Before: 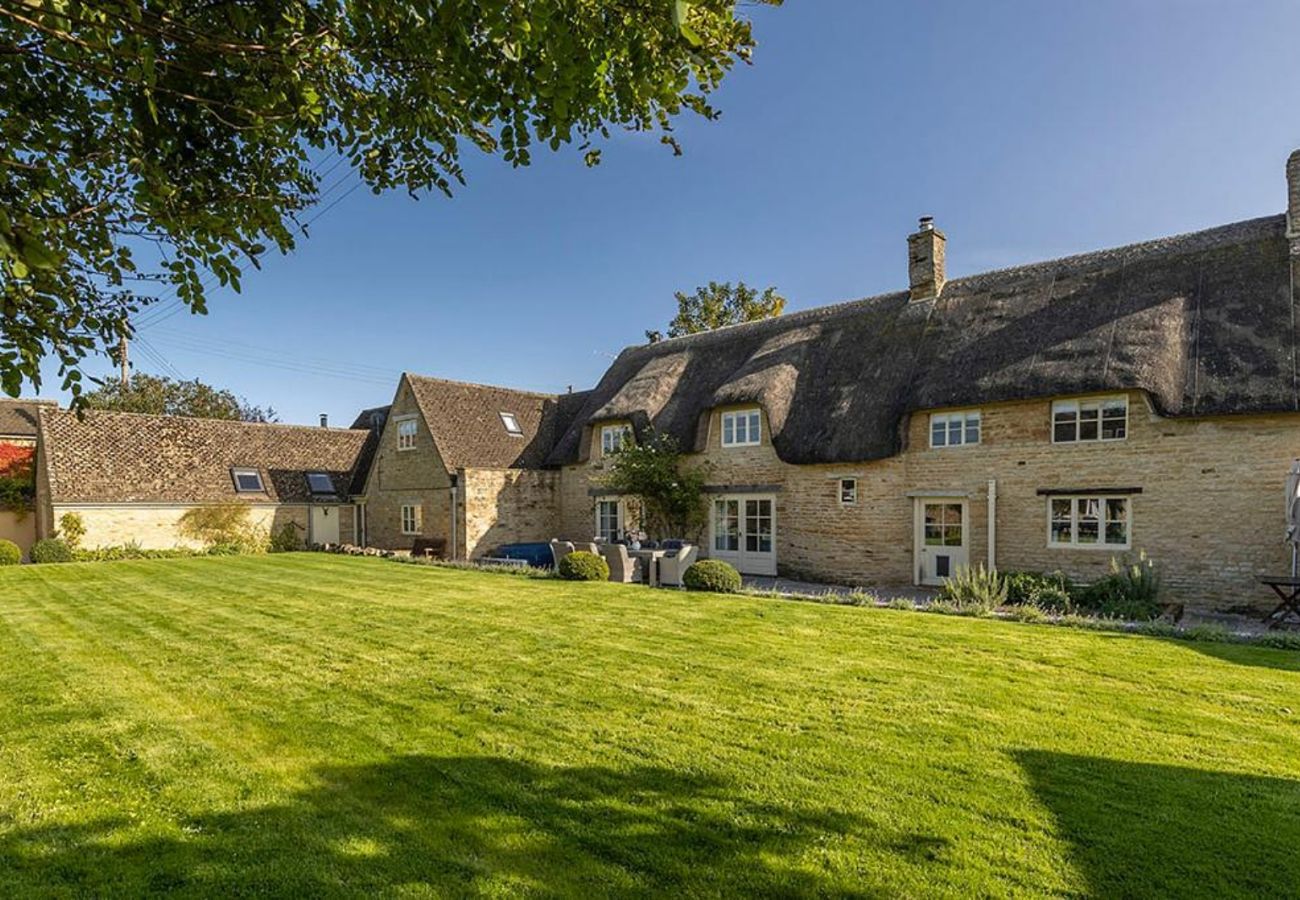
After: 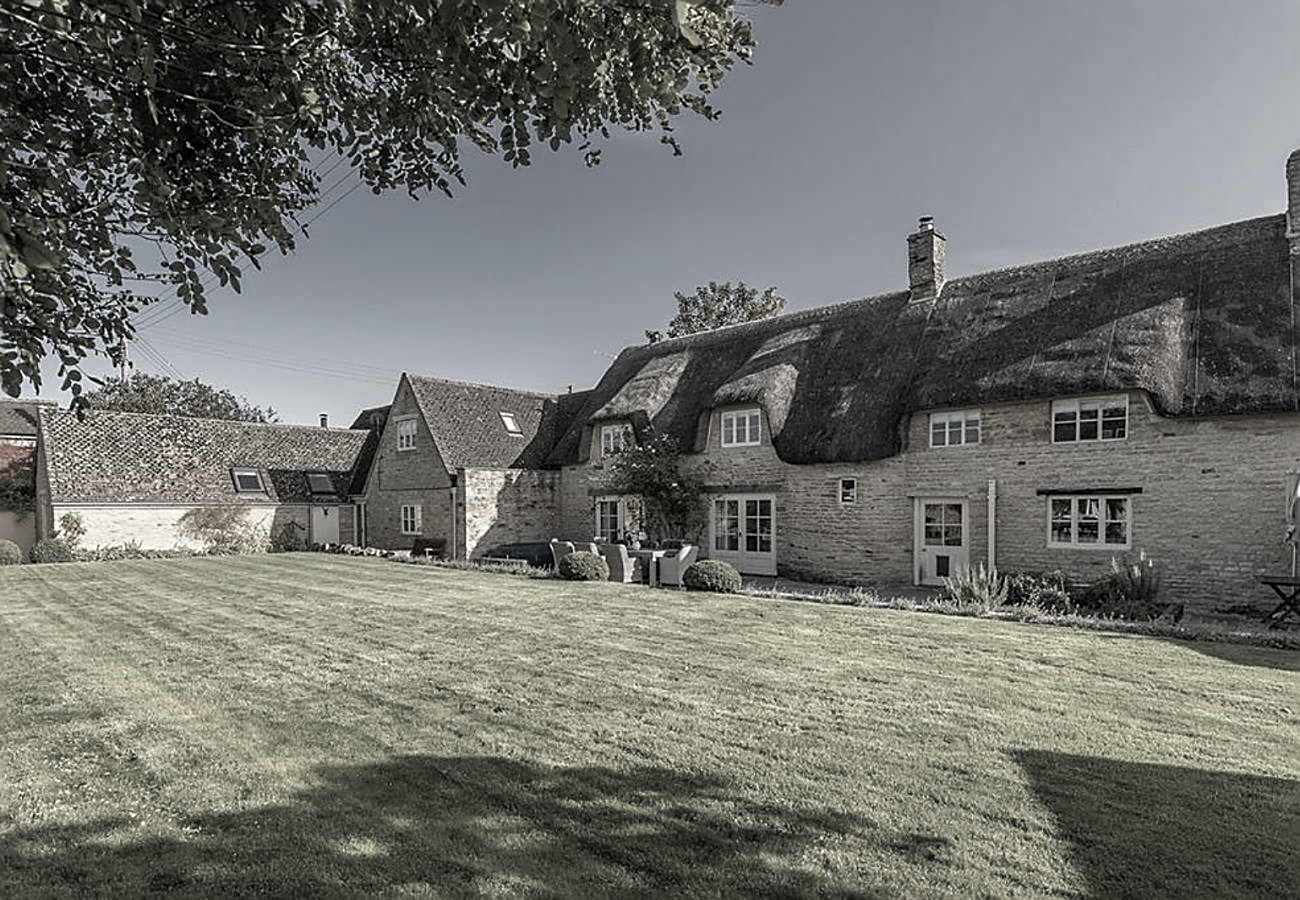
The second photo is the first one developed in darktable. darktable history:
sharpen: on, module defaults
color correction: highlights b* -0.058, saturation 0.175
